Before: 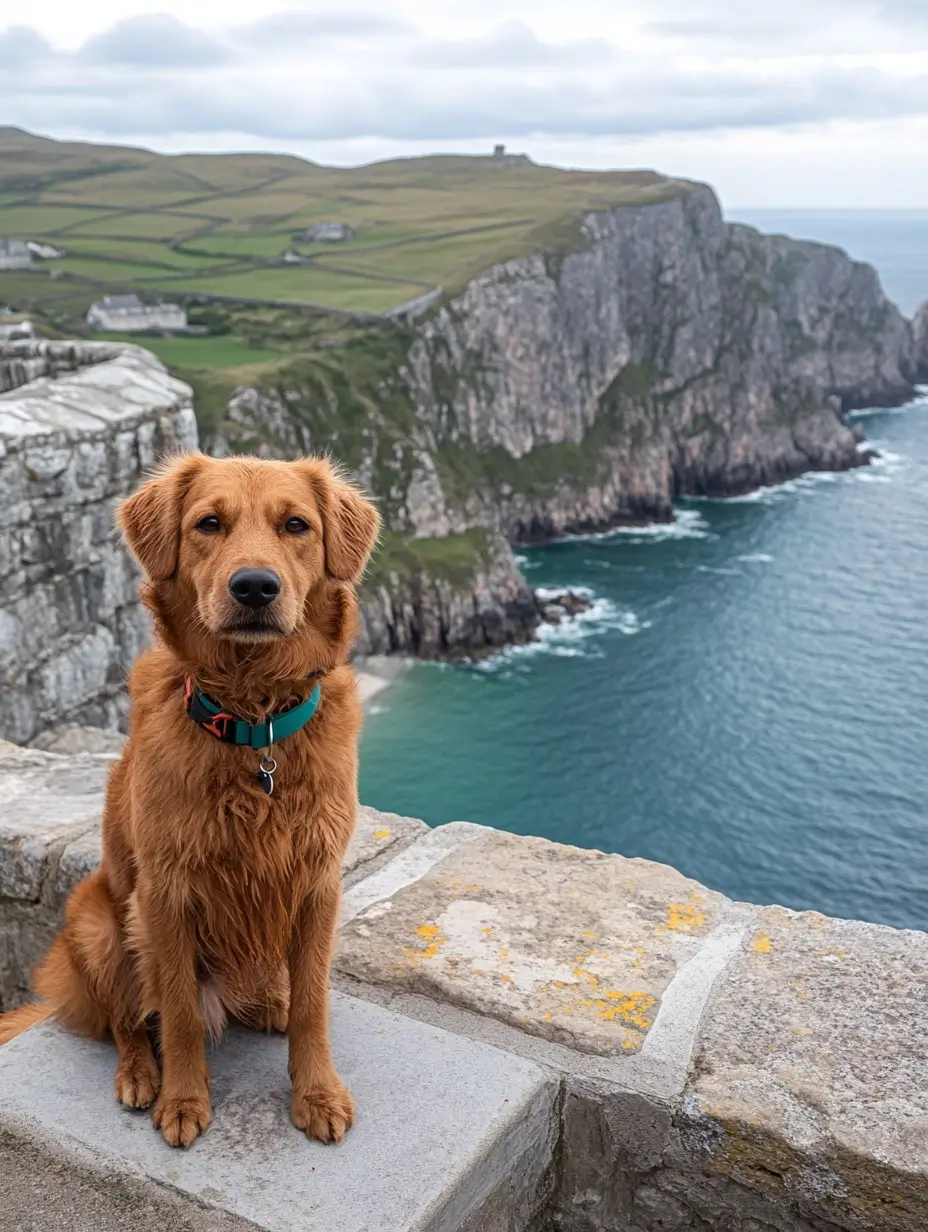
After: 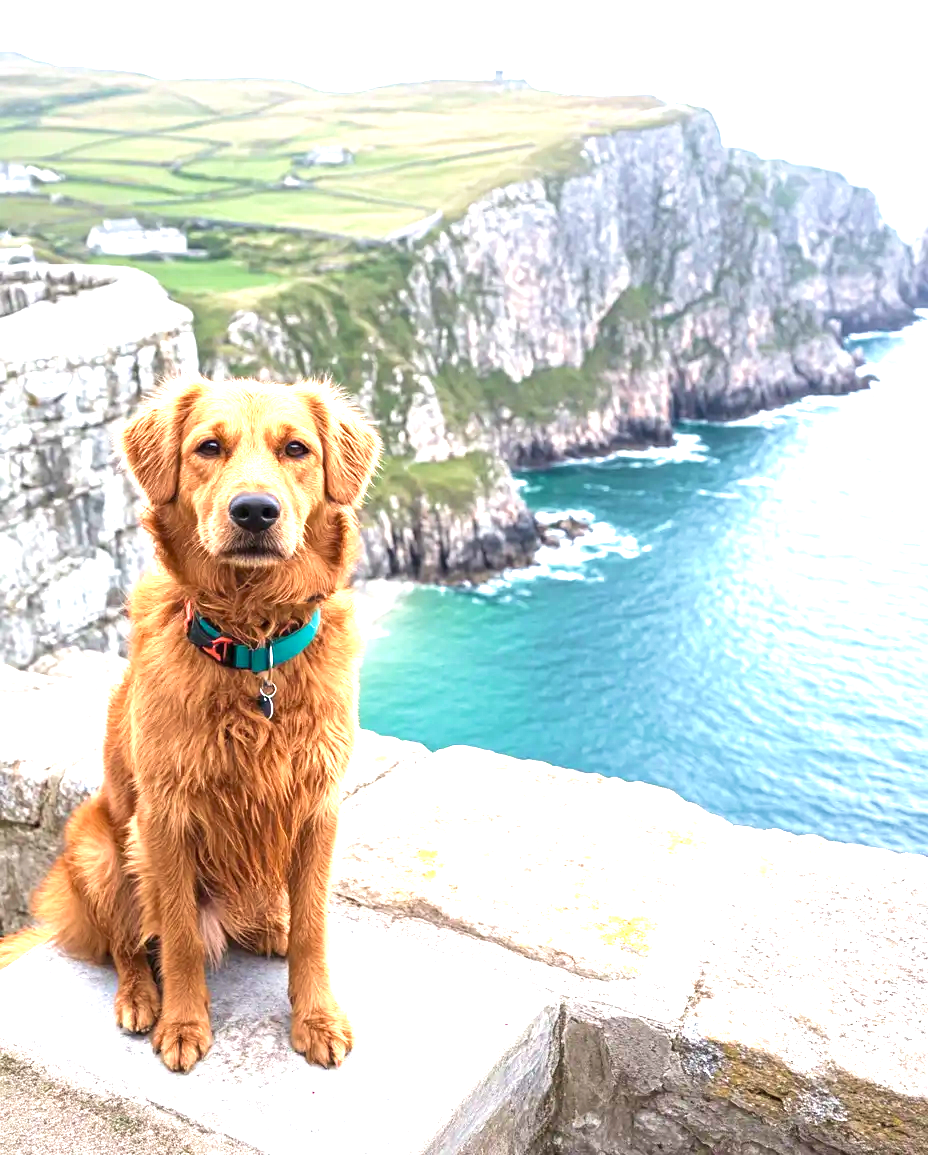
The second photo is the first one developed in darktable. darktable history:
exposure: black level correction 0, exposure 1.9 EV, compensate highlight preservation false
crop and rotate: top 6.25%
velvia: on, module defaults
